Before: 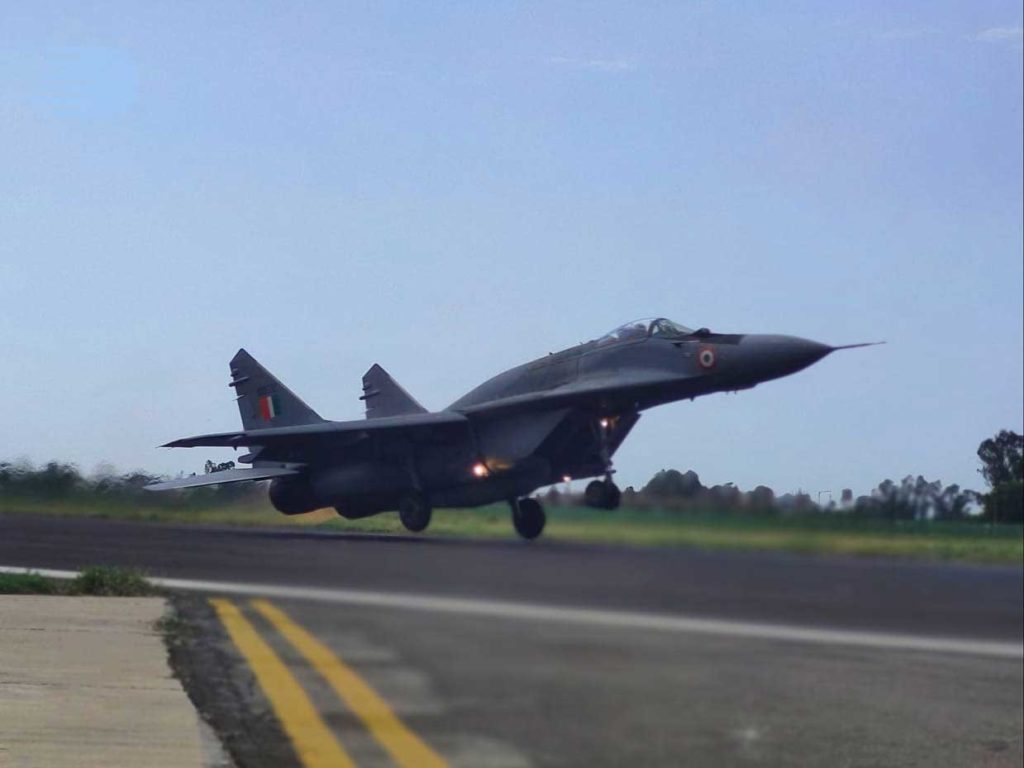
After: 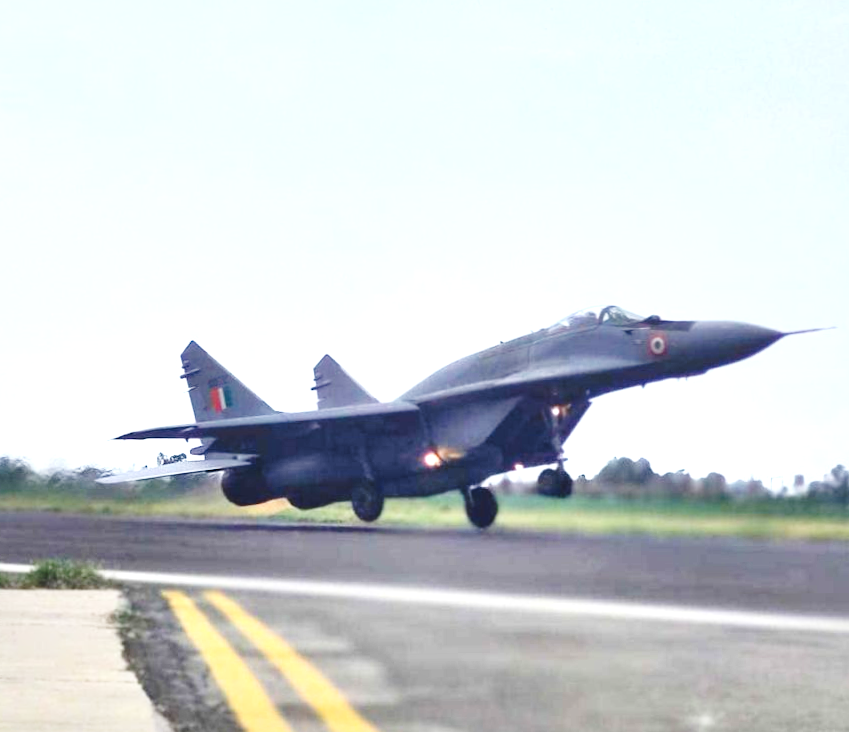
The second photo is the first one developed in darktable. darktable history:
crop and rotate: angle 0.615°, left 4.22%, top 0.745%, right 11.591%, bottom 2.517%
local contrast: mode bilateral grid, contrast 69, coarseness 76, detail 180%, midtone range 0.2
exposure: black level correction -0.002, exposure 1.112 EV, compensate highlight preservation false
tone curve: curves: ch0 [(0, 0.023) (0.103, 0.087) (0.295, 0.297) (0.445, 0.531) (0.553, 0.665) (0.735, 0.843) (0.994, 1)]; ch1 [(0, 0) (0.414, 0.395) (0.447, 0.447) (0.485, 0.5) (0.512, 0.524) (0.542, 0.581) (0.581, 0.632) (0.646, 0.715) (1, 1)]; ch2 [(0, 0) (0.369, 0.388) (0.449, 0.431) (0.478, 0.471) (0.516, 0.517) (0.579, 0.624) (0.674, 0.775) (1, 1)], preserve colors none
contrast brightness saturation: brightness 0.145
